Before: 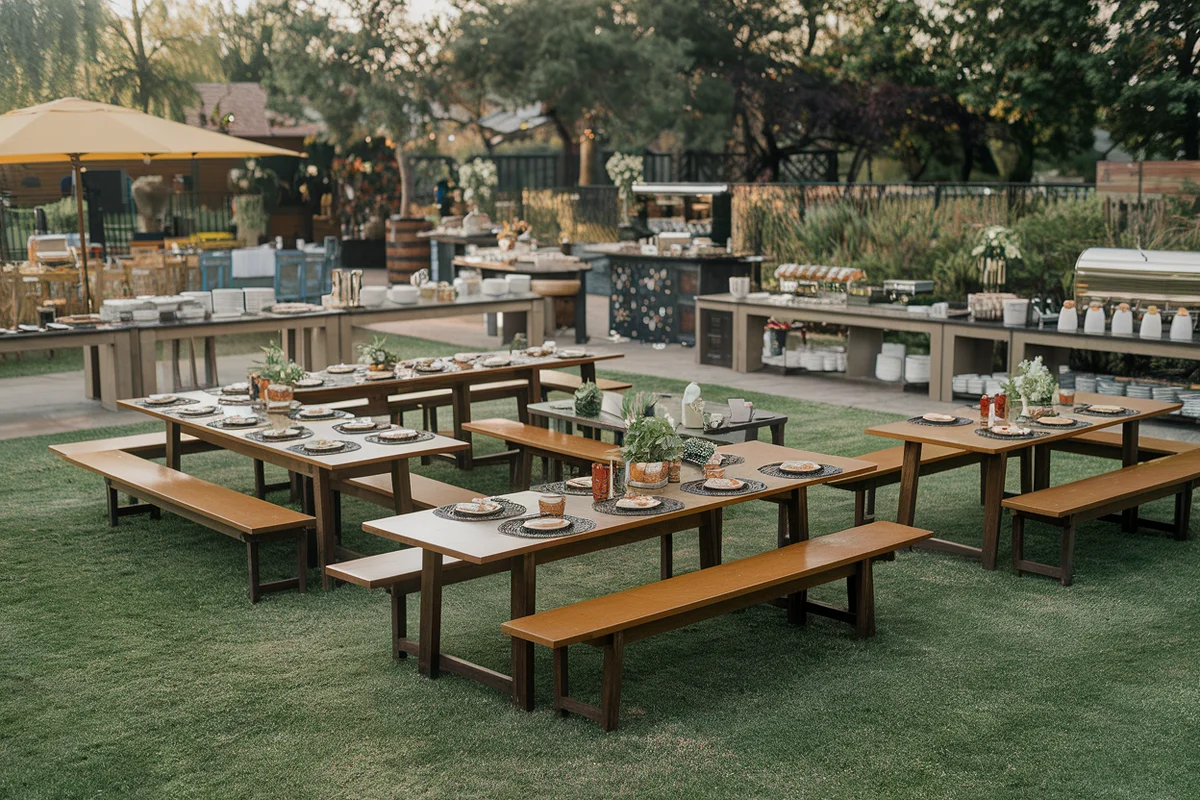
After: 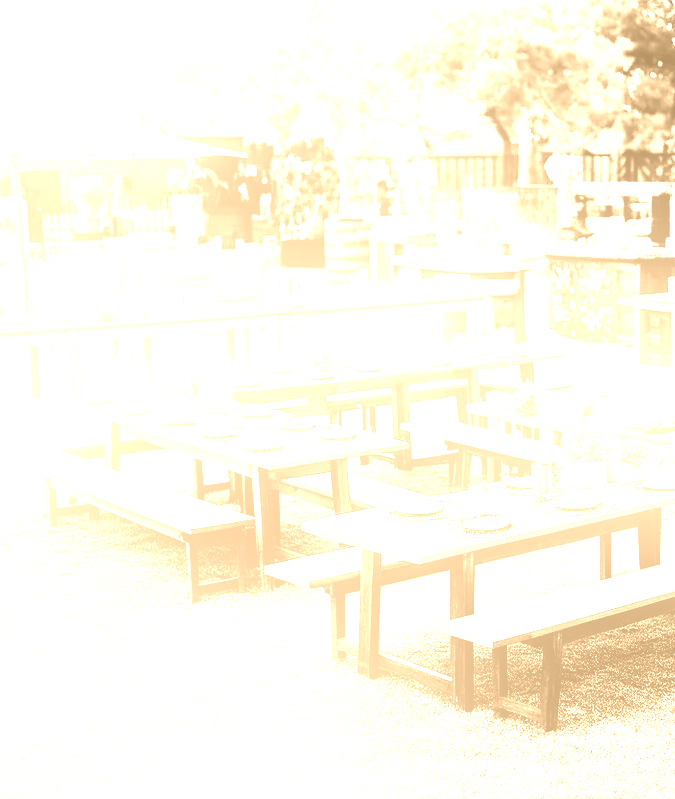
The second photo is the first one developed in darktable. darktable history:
crop: left 5.114%, right 38.589%
colorize: hue 28.8°, source mix 100%
contrast brightness saturation: contrast 0.19, brightness -0.11, saturation 0.21
bloom: on, module defaults
white balance: red 0.967, blue 1.119, emerald 0.756
tone equalizer: -7 EV 0.15 EV, -6 EV 0.6 EV, -5 EV 1.15 EV, -4 EV 1.33 EV, -3 EV 1.15 EV, -2 EV 0.6 EV, -1 EV 0.15 EV, mask exposure compensation -0.5 EV
shadows and highlights: radius 334.93, shadows 63.48, highlights 6.06, compress 87.7%, highlights color adjustment 39.73%, soften with gaussian
rgb curve: curves: ch0 [(0, 0) (0.21, 0.15) (0.24, 0.21) (0.5, 0.75) (0.75, 0.96) (0.89, 0.99) (1, 1)]; ch1 [(0, 0.02) (0.21, 0.13) (0.25, 0.2) (0.5, 0.67) (0.75, 0.9) (0.89, 0.97) (1, 1)]; ch2 [(0, 0.02) (0.21, 0.13) (0.25, 0.2) (0.5, 0.67) (0.75, 0.9) (0.89, 0.97) (1, 1)], compensate middle gray true
